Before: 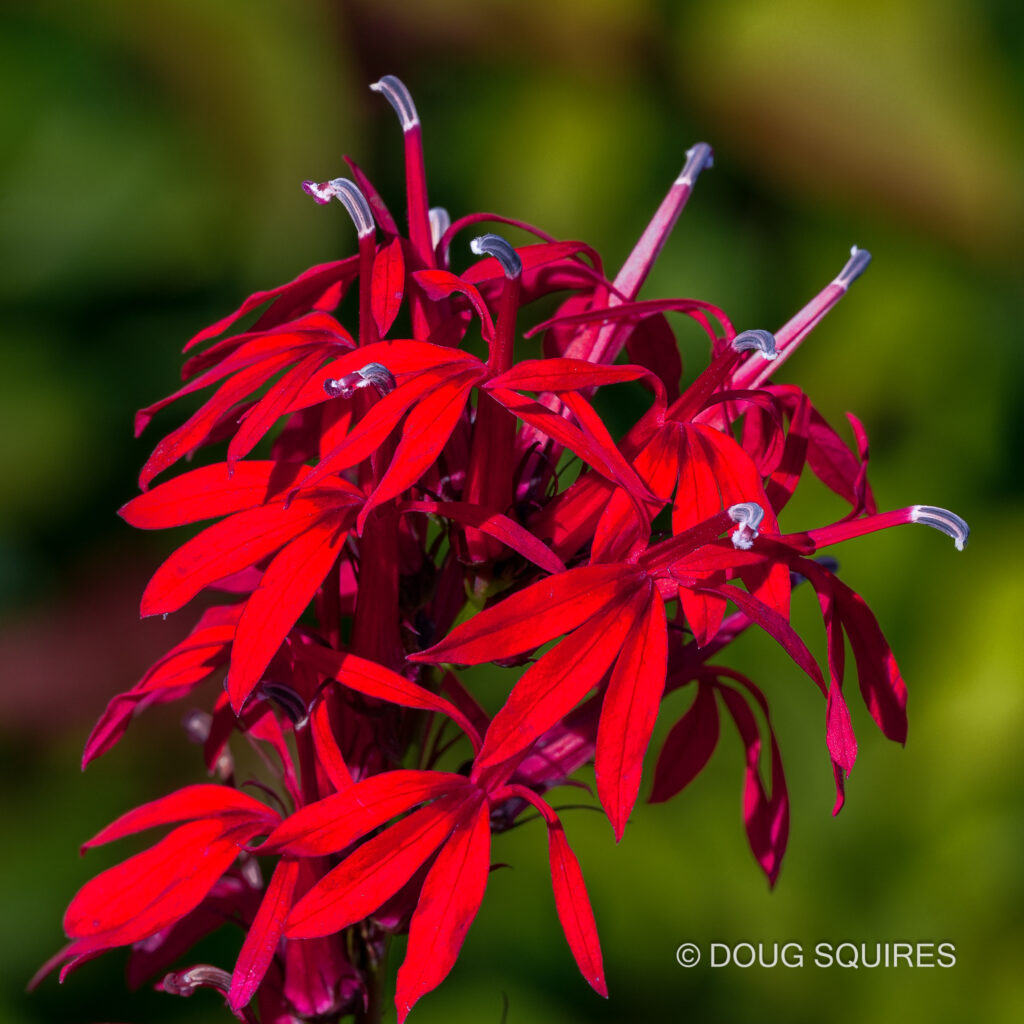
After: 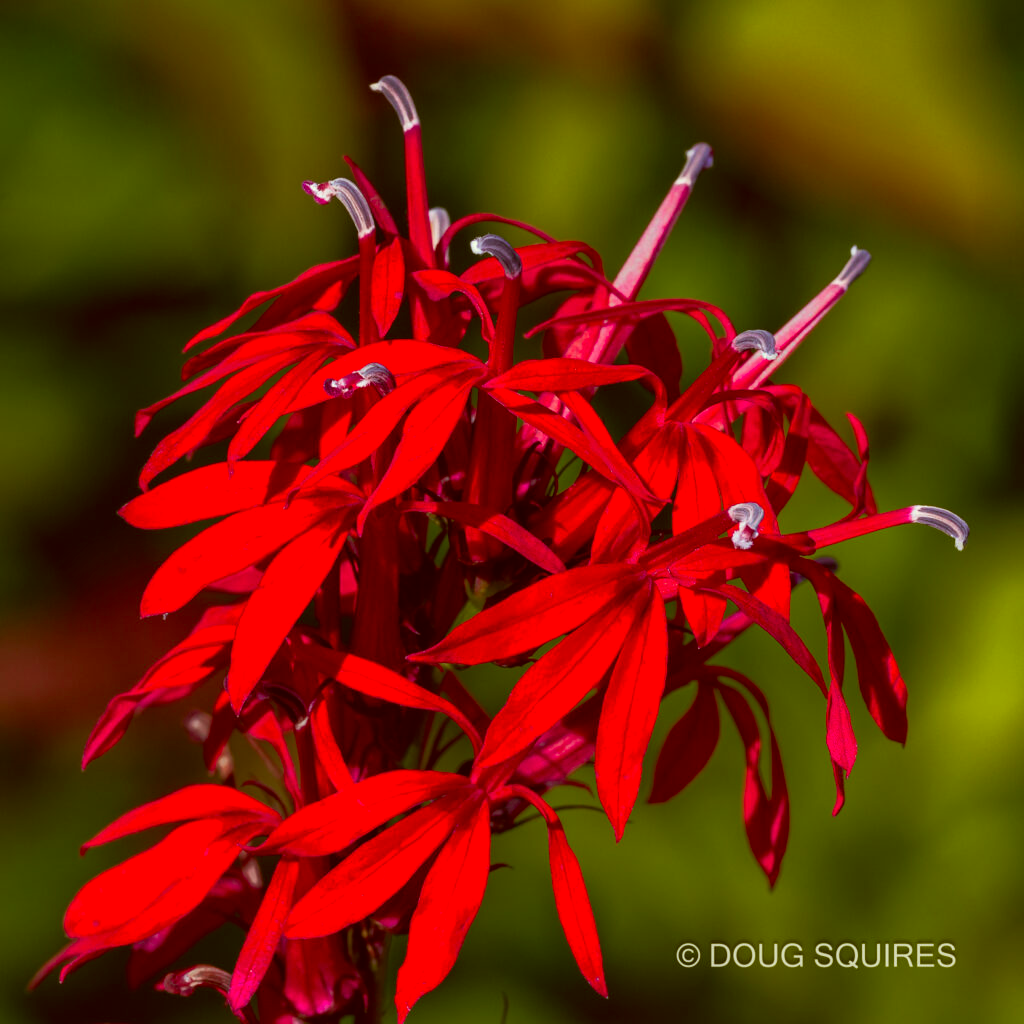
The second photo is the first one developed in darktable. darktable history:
color correction: highlights a* -5.95, highlights b* 9.45, shadows a* 9.97, shadows b* 23.47
tone equalizer: smoothing diameter 2.05%, edges refinement/feathering 22.25, mask exposure compensation -1.57 EV, filter diffusion 5
color zones: curves: ch1 [(0.25, 0.5) (0.747, 0.71)]
